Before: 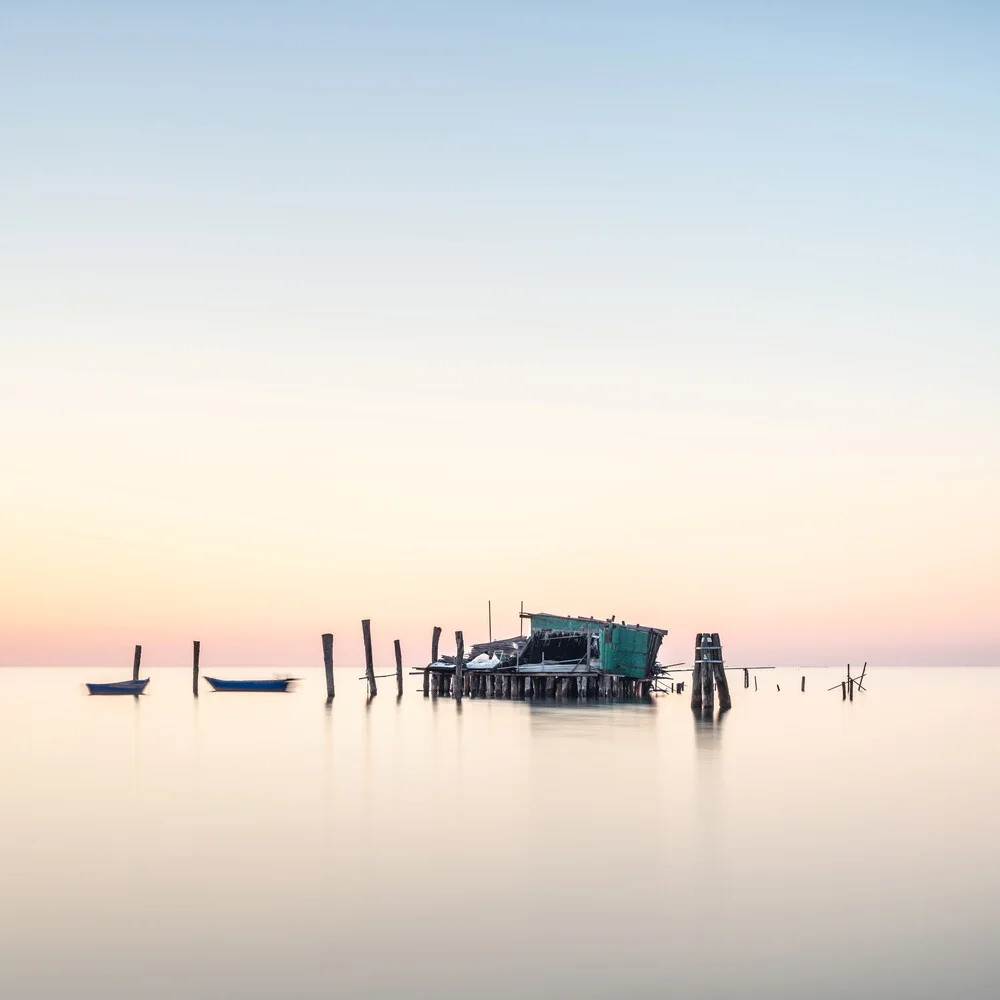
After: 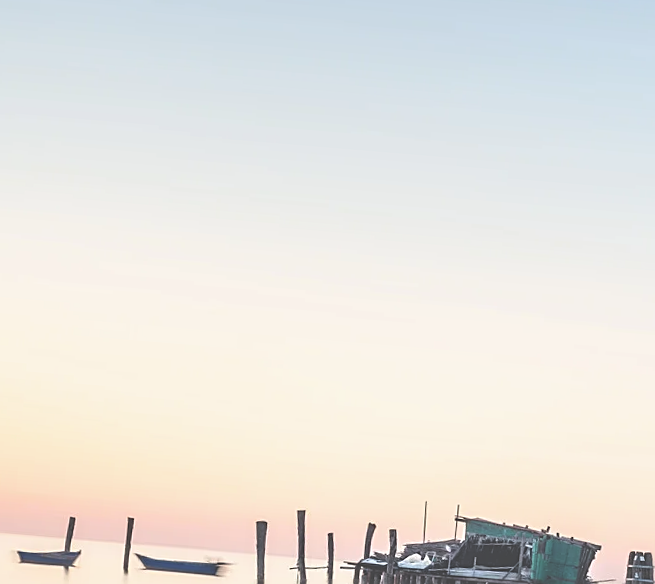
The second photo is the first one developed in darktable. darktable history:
exposure: black level correction -0.063, exposure -0.049 EV, compensate exposure bias true, compensate highlight preservation false
crop and rotate: angle -4.72°, left 2.085%, top 6.658%, right 27.19%, bottom 30.301%
sharpen: on, module defaults
contrast equalizer: octaves 7, y [[0.5, 0.5, 0.468, 0.5, 0.5, 0.5], [0.5 ×6], [0.5 ×6], [0 ×6], [0 ×6]], mix -0.287
